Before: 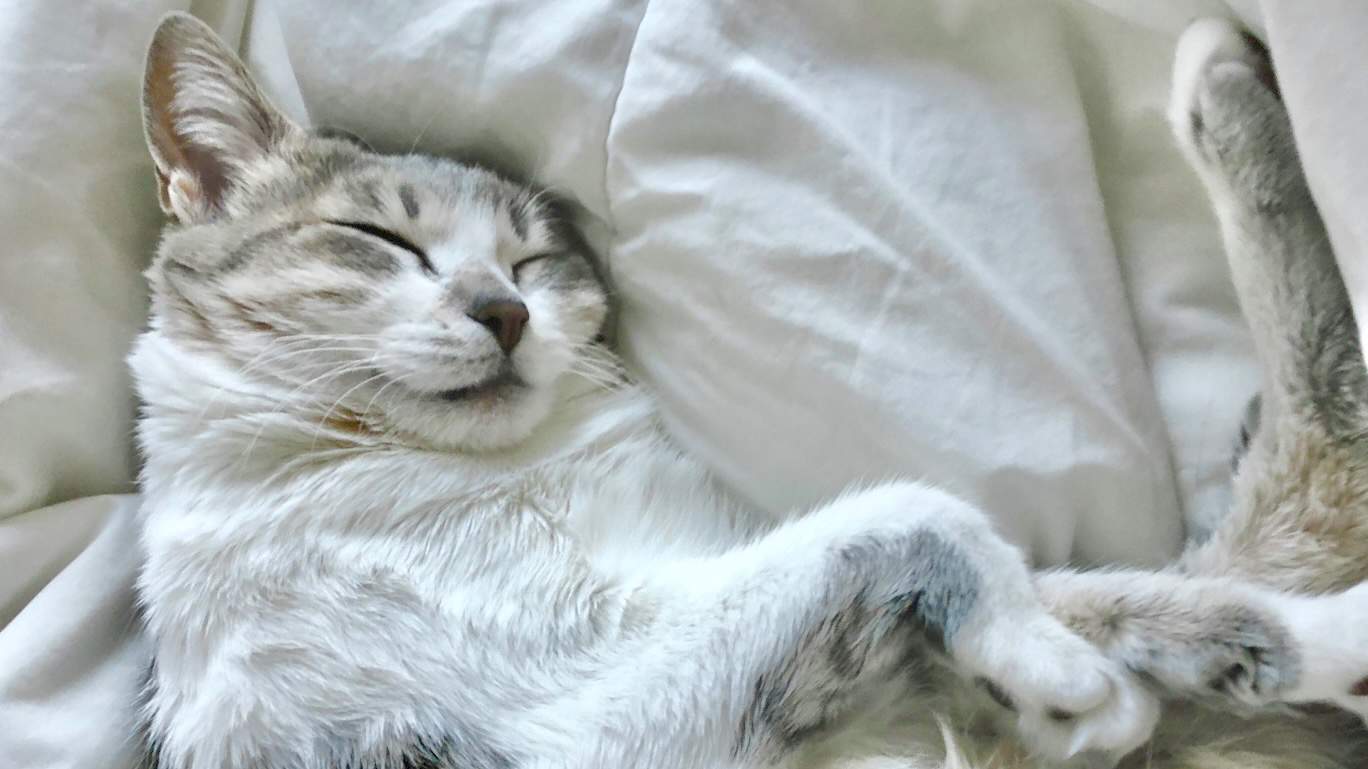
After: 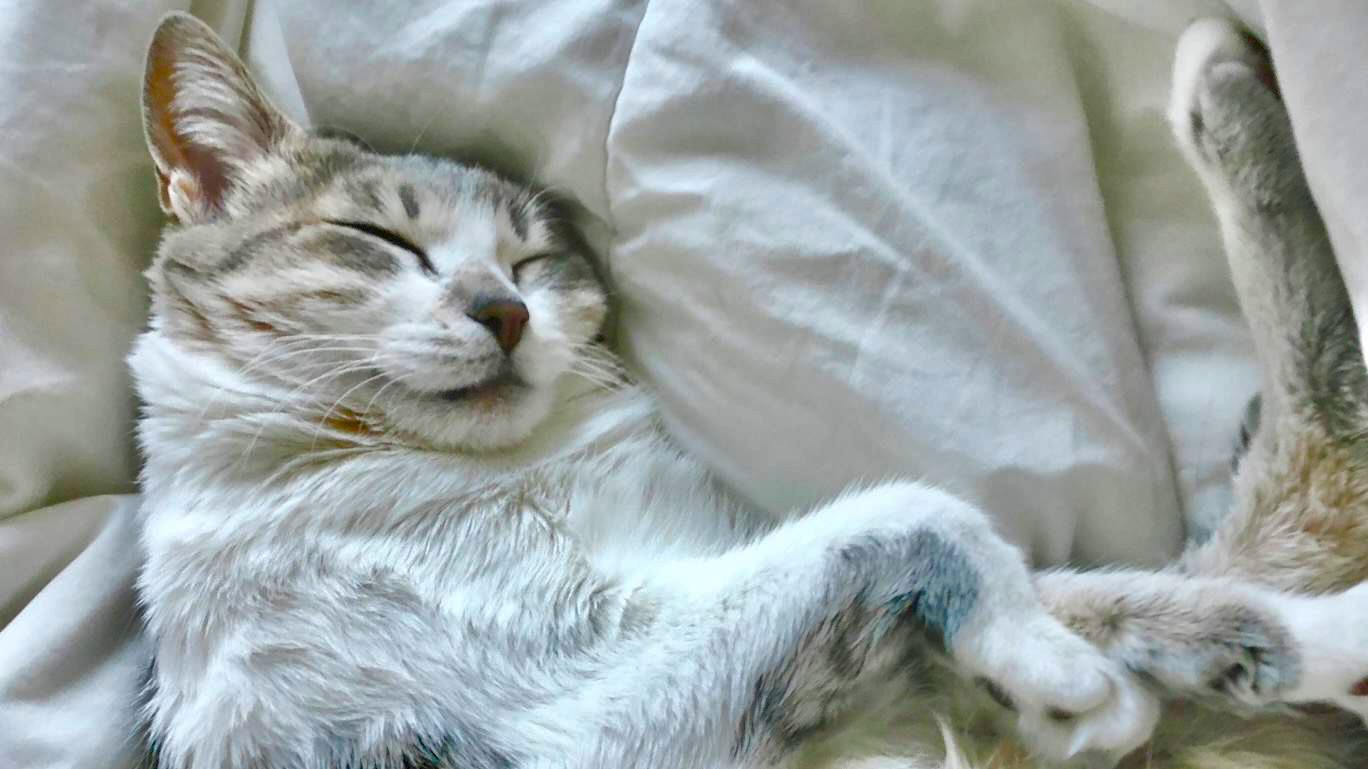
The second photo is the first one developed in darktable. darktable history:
shadows and highlights: low approximation 0.01, soften with gaussian
color balance rgb: linear chroma grading › global chroma 0.753%, perceptual saturation grading › global saturation 34.57%, perceptual saturation grading › highlights -29.906%, perceptual saturation grading › shadows 35.168%, global vibrance 9.33%
